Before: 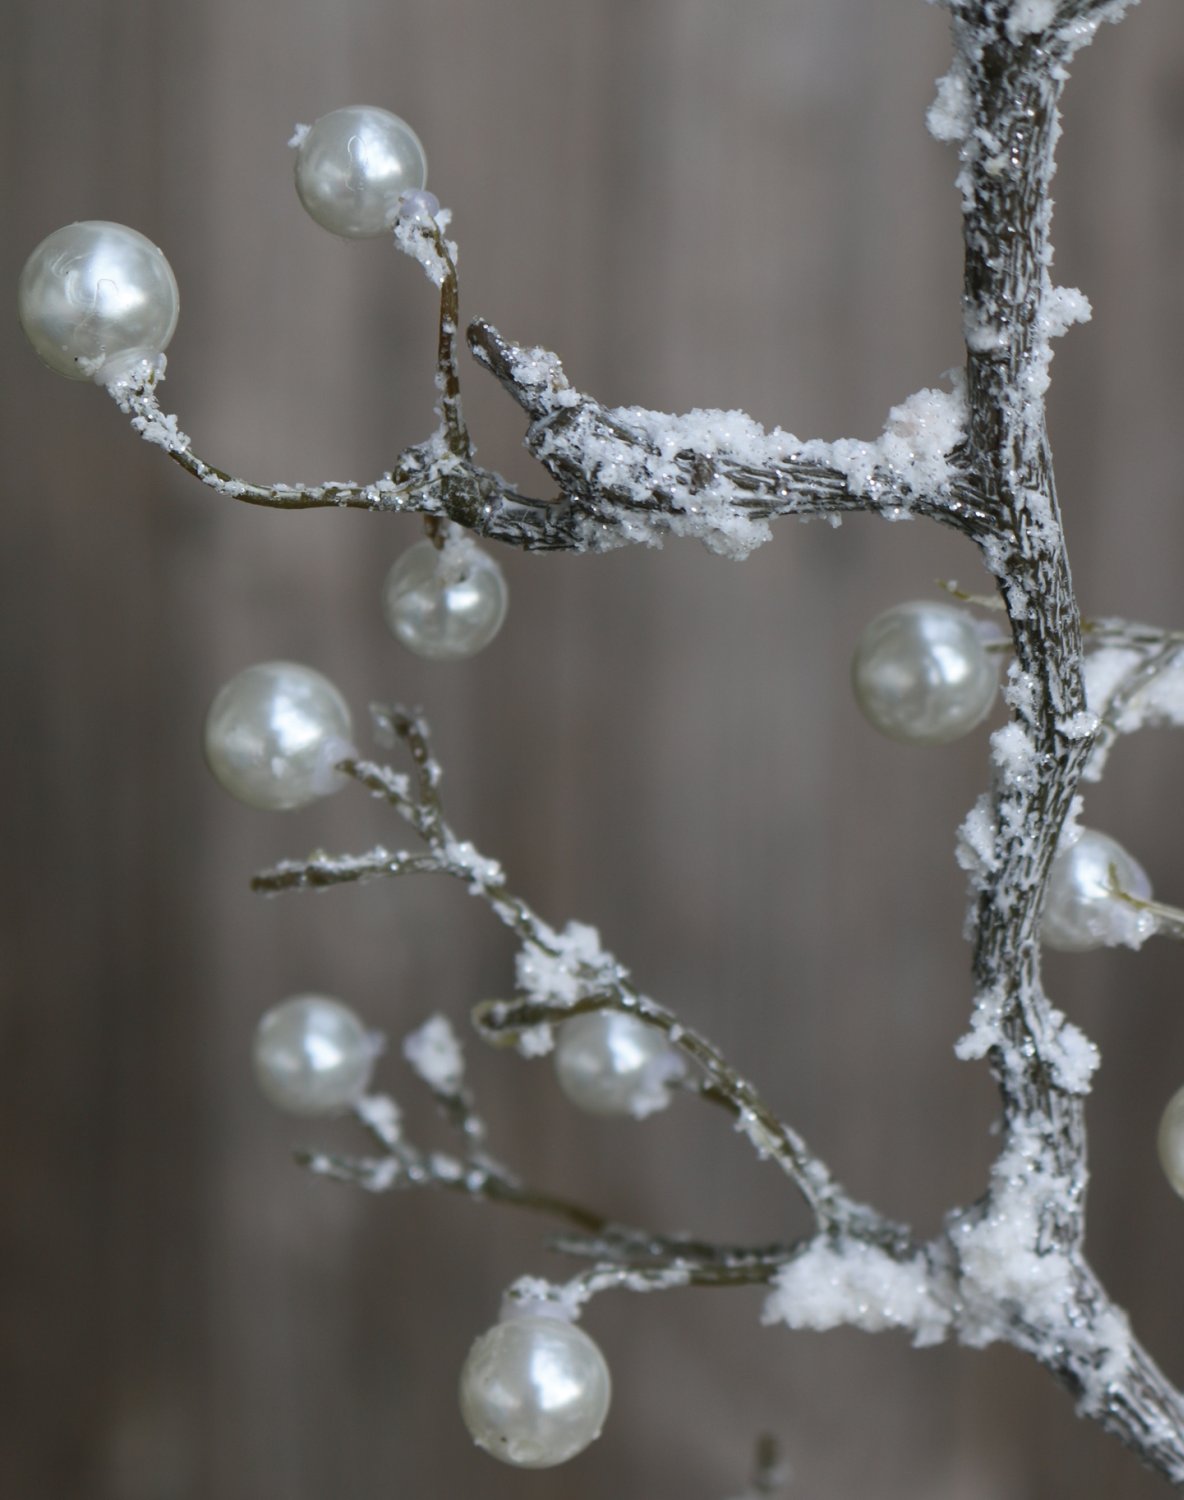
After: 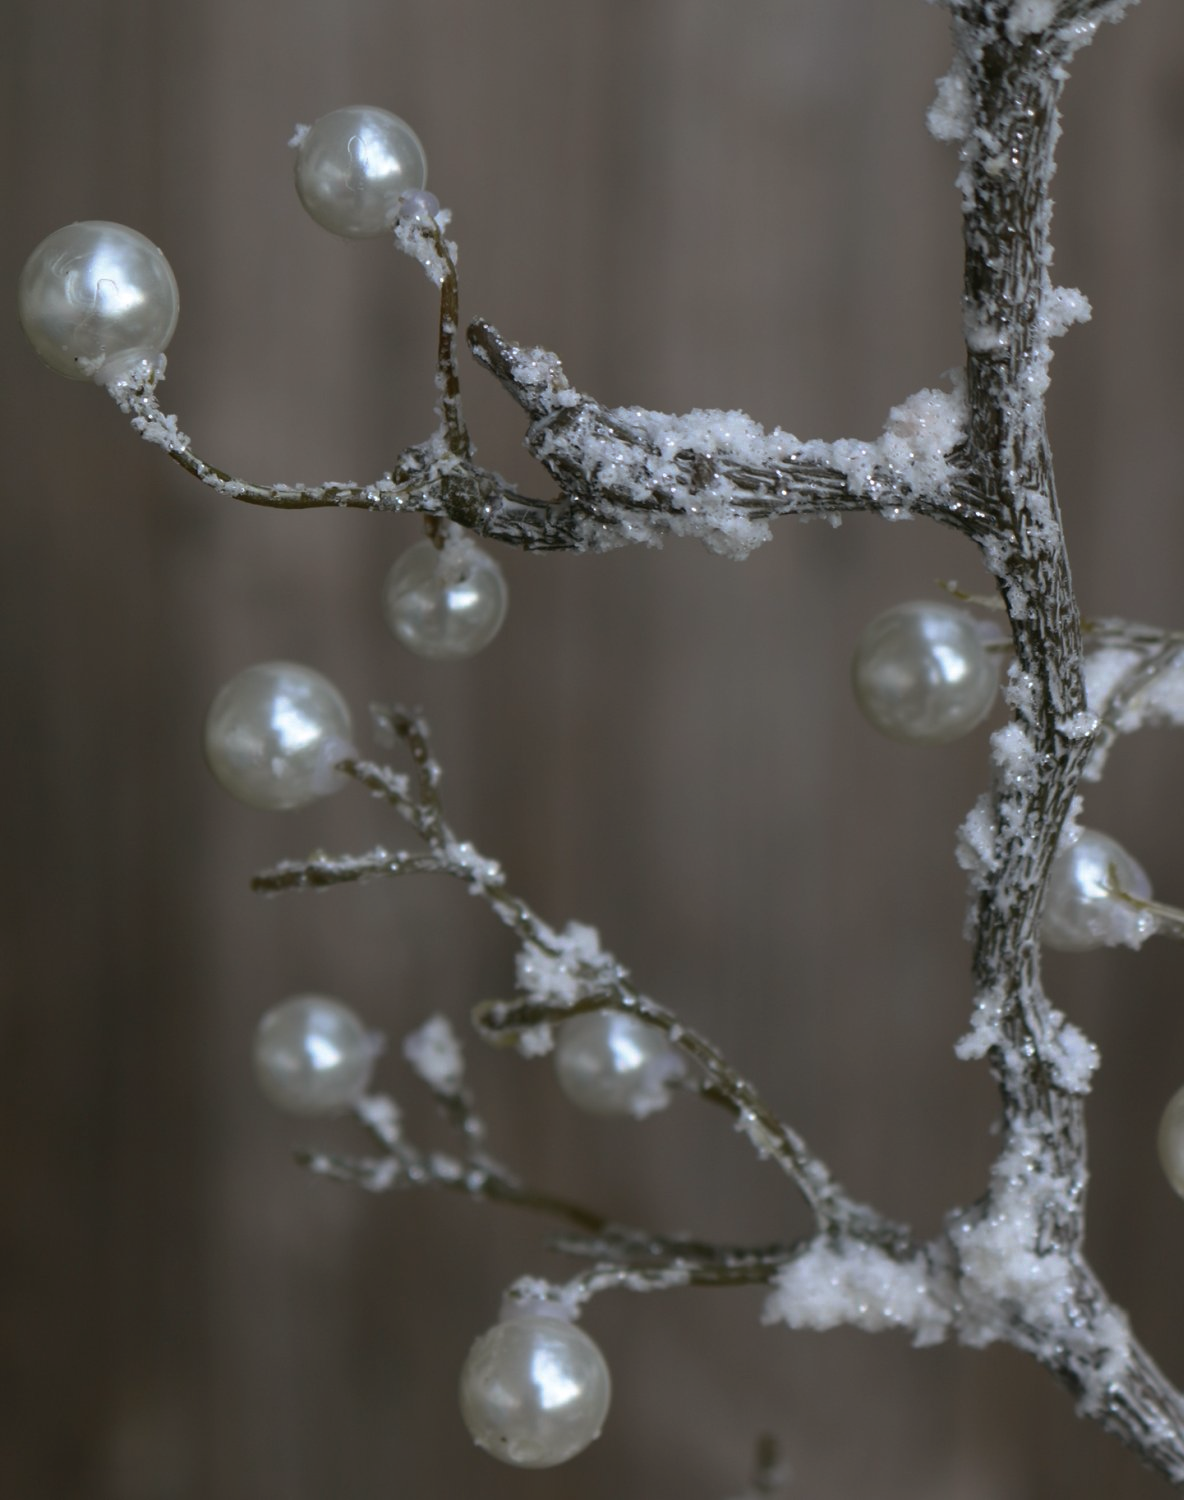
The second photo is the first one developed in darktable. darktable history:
base curve: curves: ch0 [(0, 0) (0.595, 0.418) (1, 1)], preserve colors none
color balance: mode lift, gamma, gain (sRGB), lift [1, 0.99, 1.01, 0.992], gamma [1, 1.037, 0.974, 0.963]
